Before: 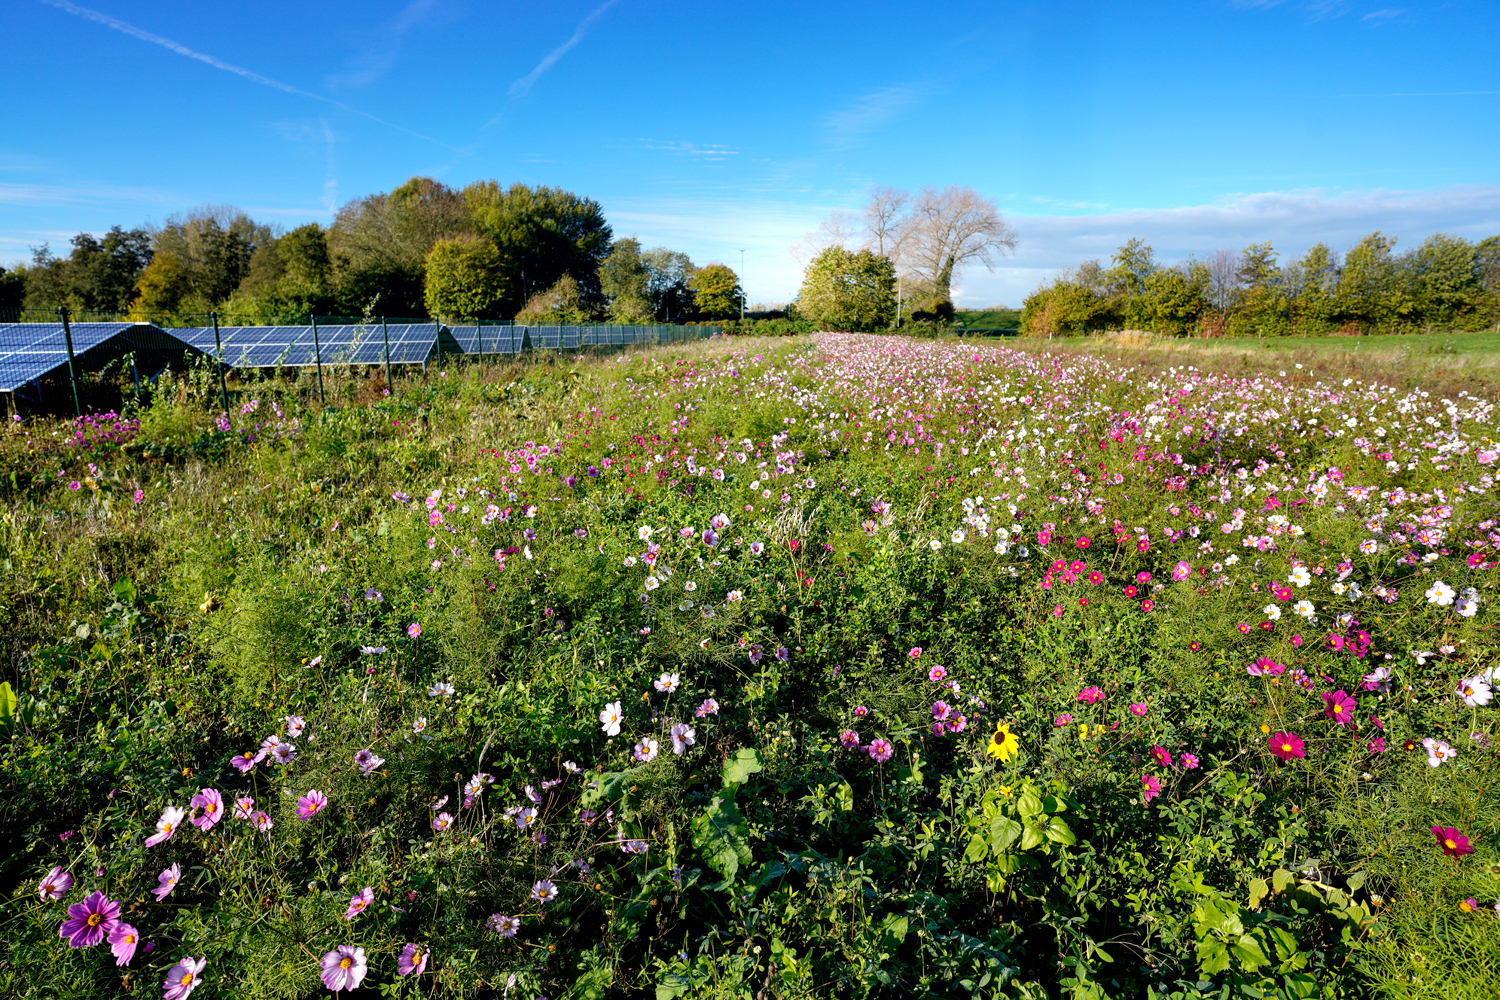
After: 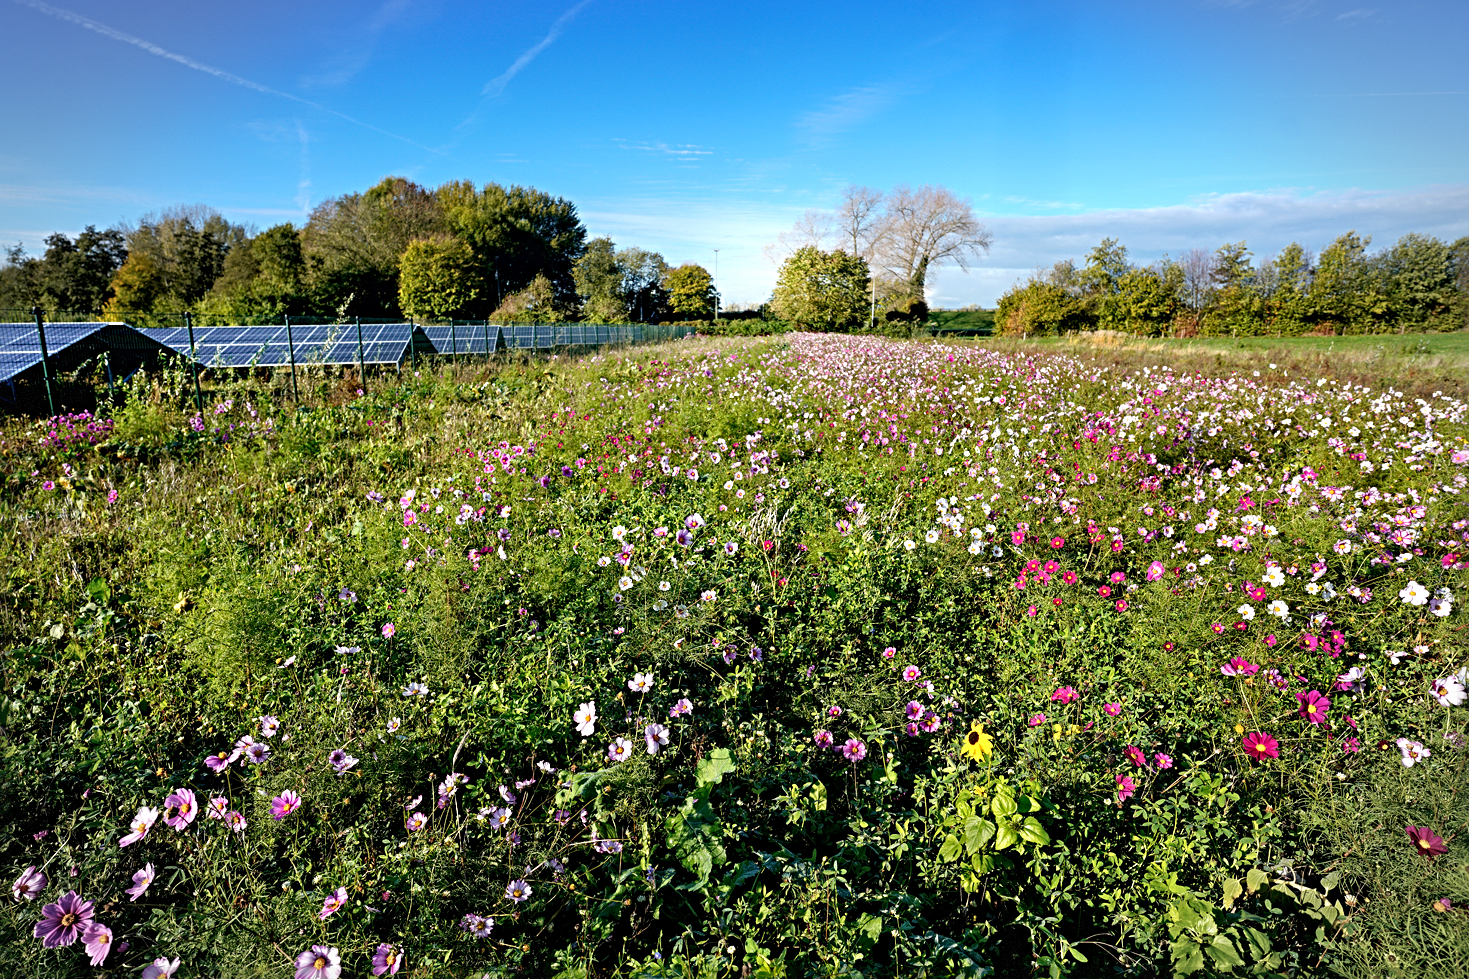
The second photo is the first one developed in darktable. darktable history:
vignetting: fall-off start 91%, fall-off radius 39.39%, brightness -0.182, saturation -0.3, width/height ratio 1.219, shape 1.3, dithering 8-bit output, unbound false
sharpen: radius 4.883
crop: left 1.743%, right 0.268%, bottom 2.011%
